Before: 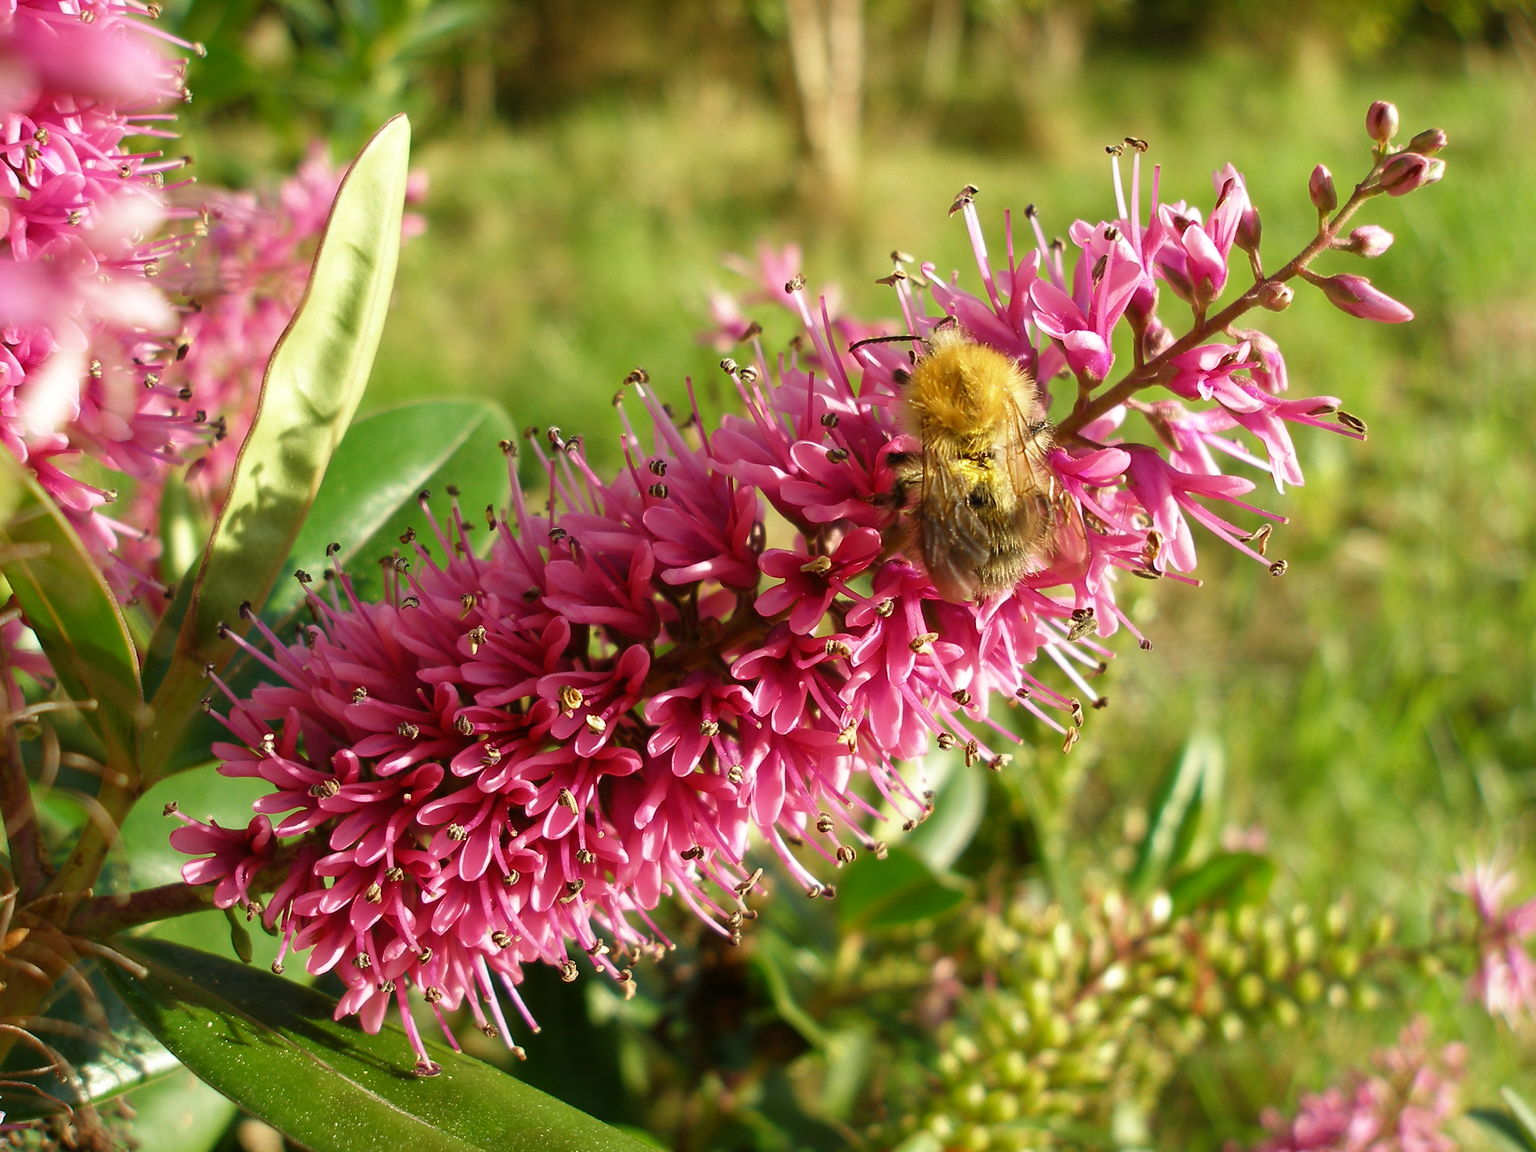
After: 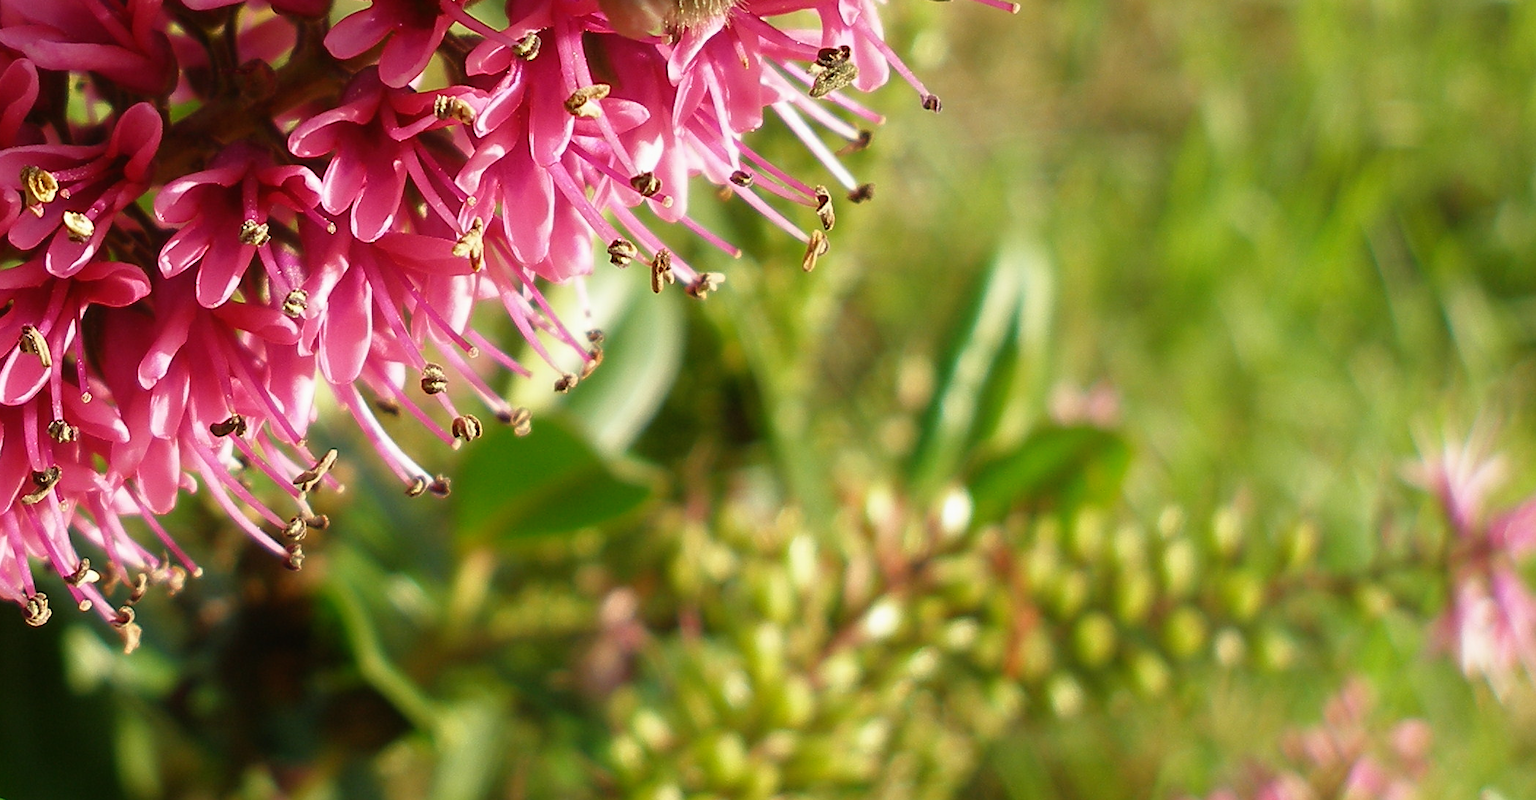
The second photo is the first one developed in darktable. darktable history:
crop and rotate: left 35.509%, top 50.238%, bottom 4.934%
local contrast: mode bilateral grid, contrast 100, coarseness 100, detail 91%, midtone range 0.2
sharpen: amount 0.2
